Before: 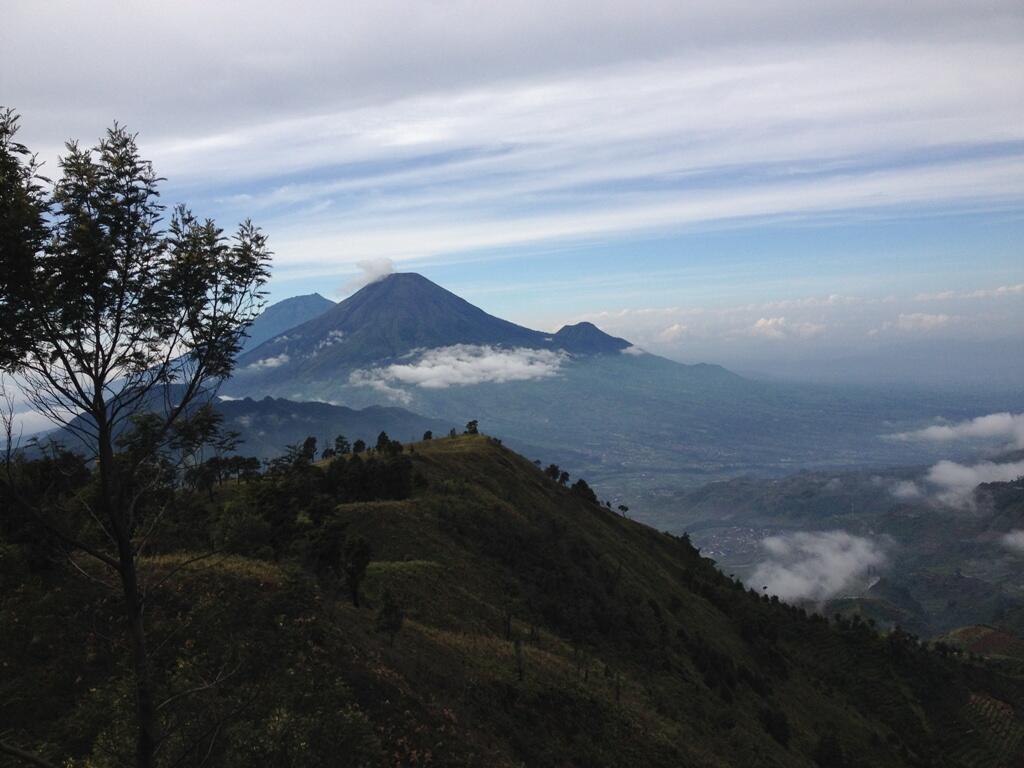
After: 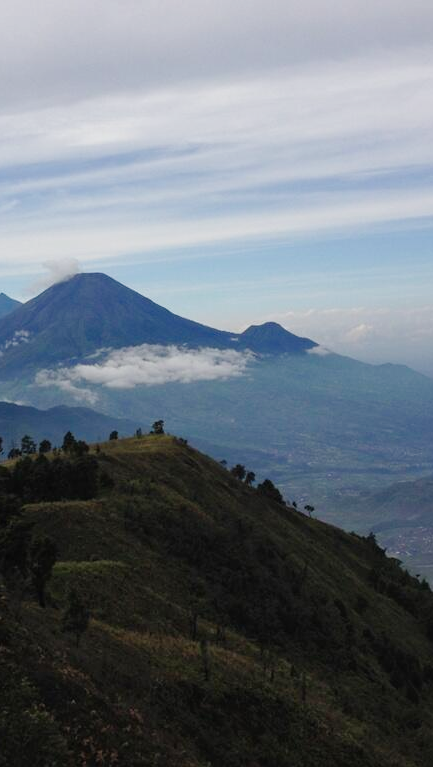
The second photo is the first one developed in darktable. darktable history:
tone curve: curves: ch0 [(0, 0) (0.071, 0.047) (0.266, 0.26) (0.491, 0.552) (0.753, 0.818) (1, 0.983)]; ch1 [(0, 0) (0.346, 0.307) (0.408, 0.369) (0.463, 0.443) (0.482, 0.493) (0.502, 0.5) (0.517, 0.518) (0.55, 0.573) (0.597, 0.641) (0.651, 0.709) (1, 1)]; ch2 [(0, 0) (0.346, 0.34) (0.434, 0.46) (0.485, 0.494) (0.5, 0.494) (0.517, 0.506) (0.535, 0.545) (0.583, 0.634) (0.625, 0.686) (1, 1)], preserve colors none
crop: left 30.754%, right 26.924%
tone equalizer: -8 EV 0.284 EV, -7 EV 0.414 EV, -6 EV 0.433 EV, -5 EV 0.284 EV, -3 EV -0.27 EV, -2 EV -0.42 EV, -1 EV -0.413 EV, +0 EV -0.275 EV, edges refinement/feathering 500, mask exposure compensation -1.57 EV, preserve details no
